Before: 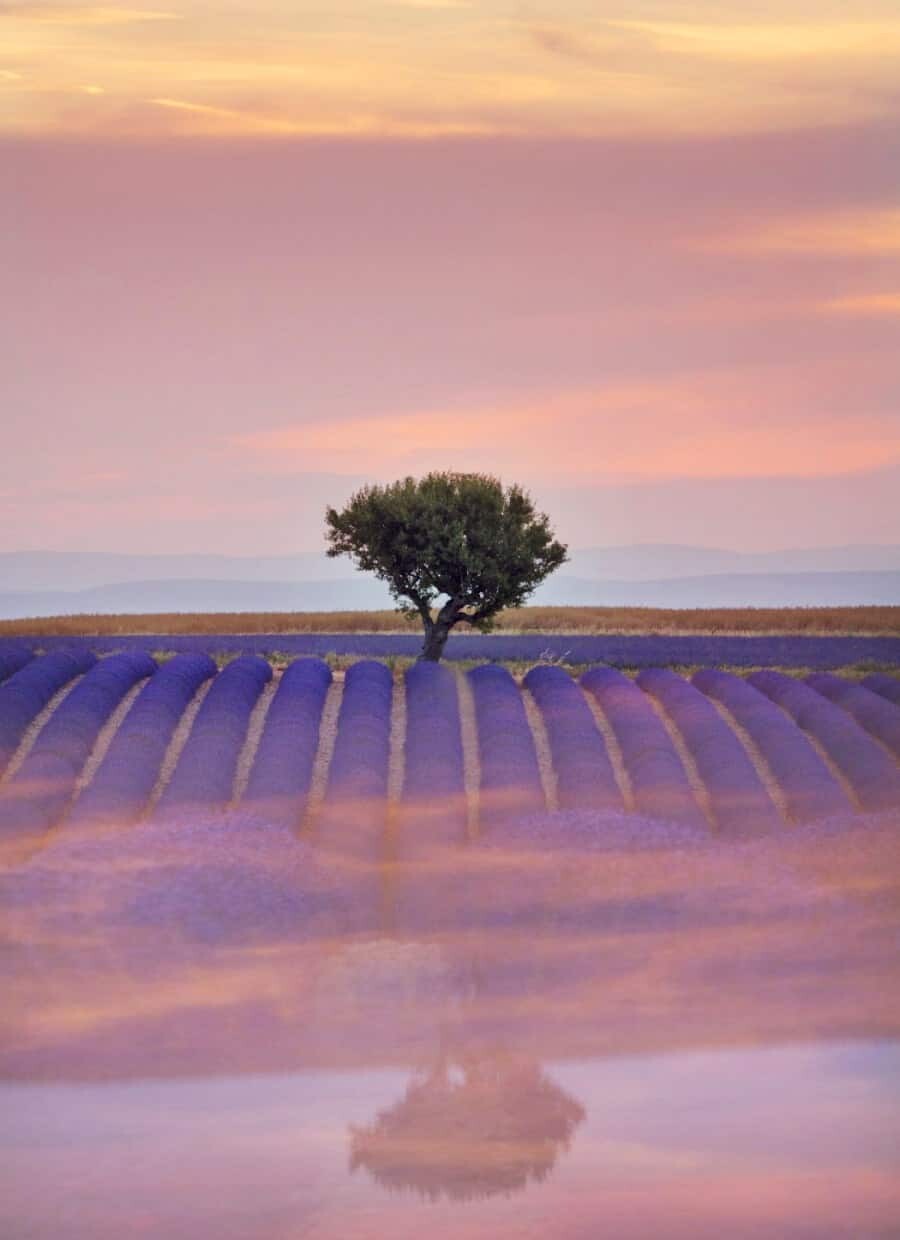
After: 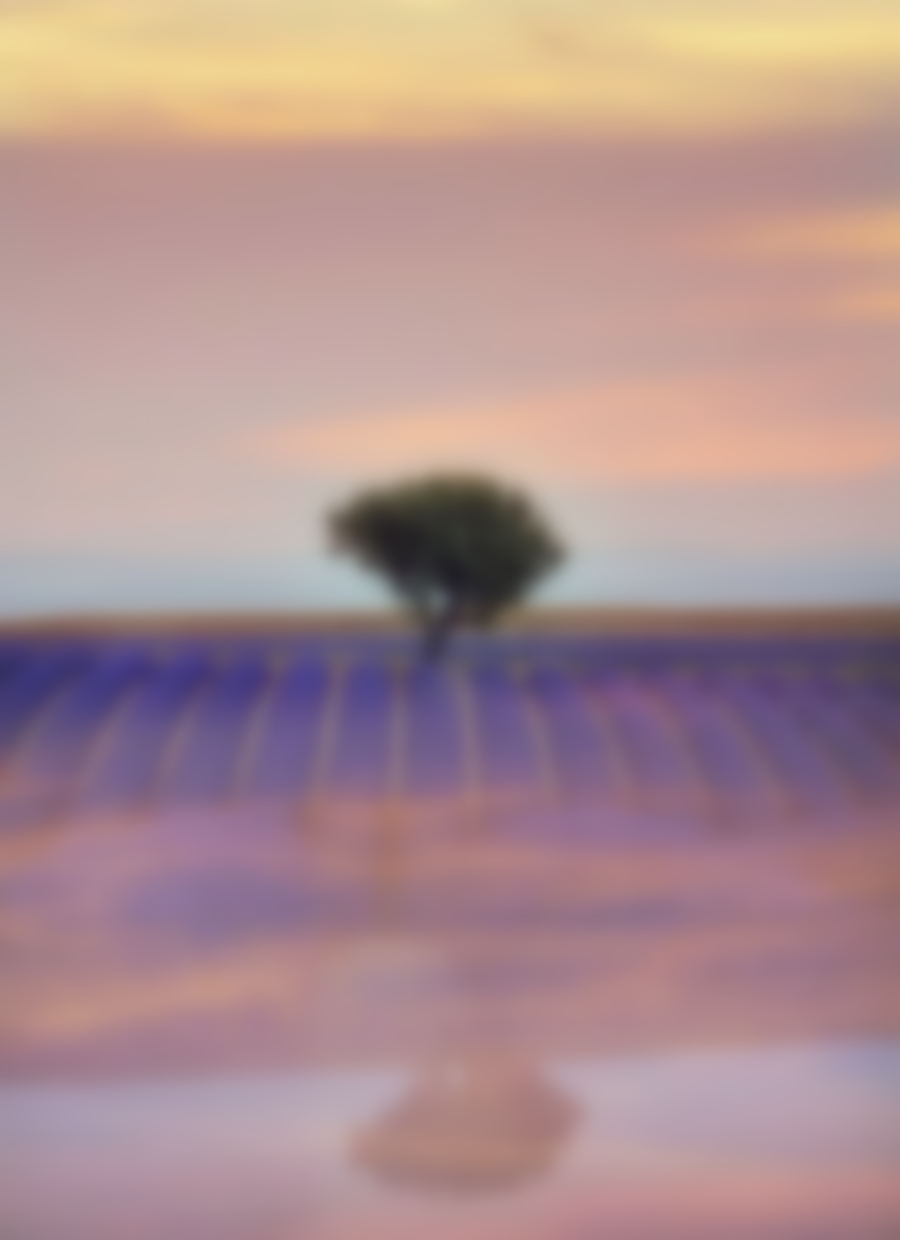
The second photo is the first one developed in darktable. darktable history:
color correction: highlights a* -8, highlights b* 3.1
lowpass: on, module defaults
